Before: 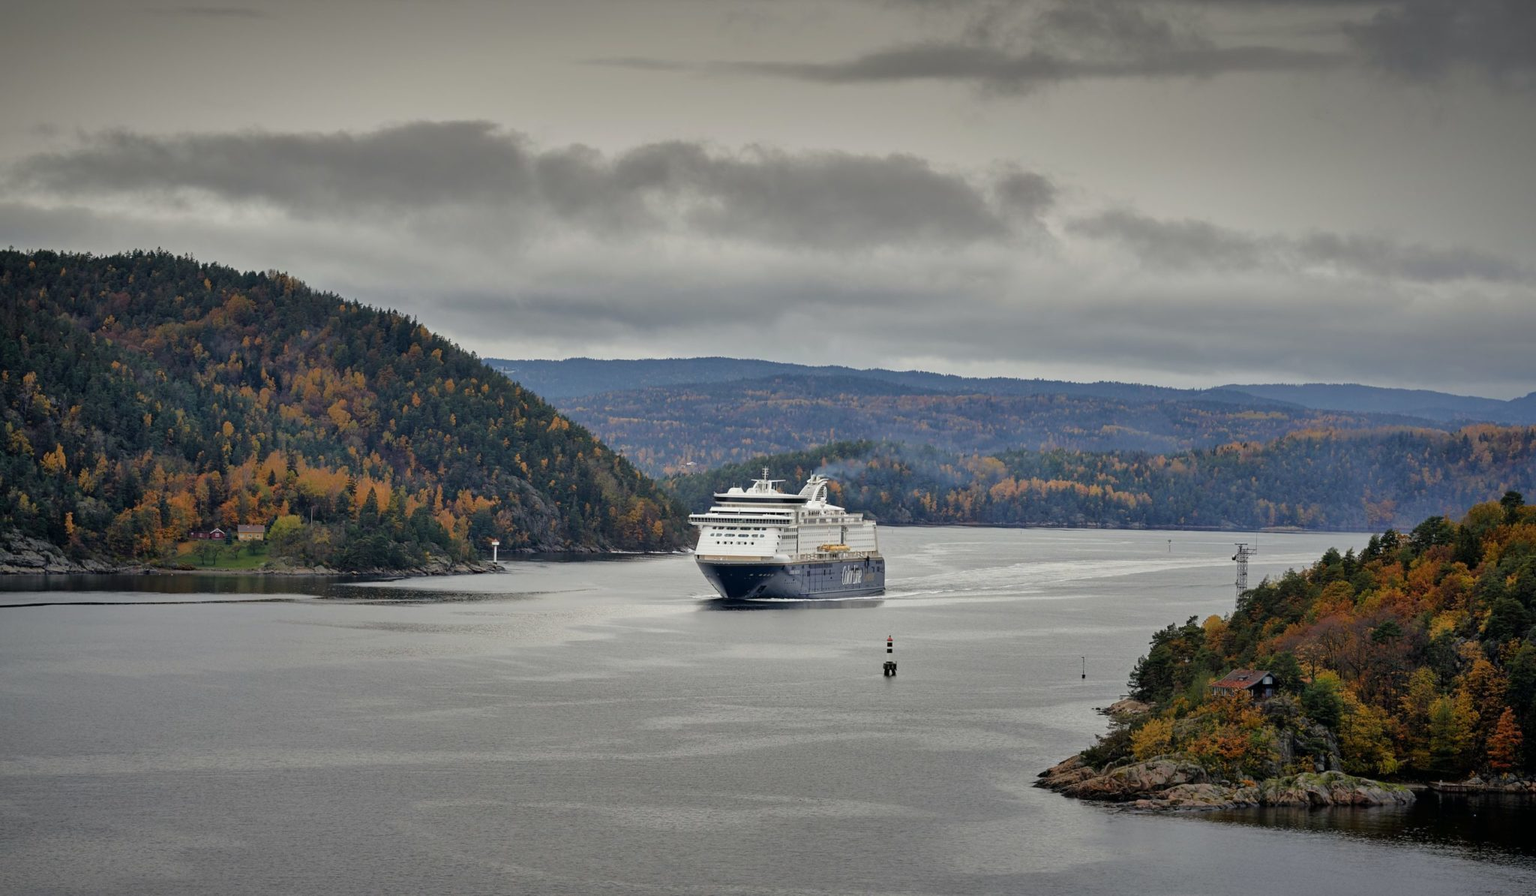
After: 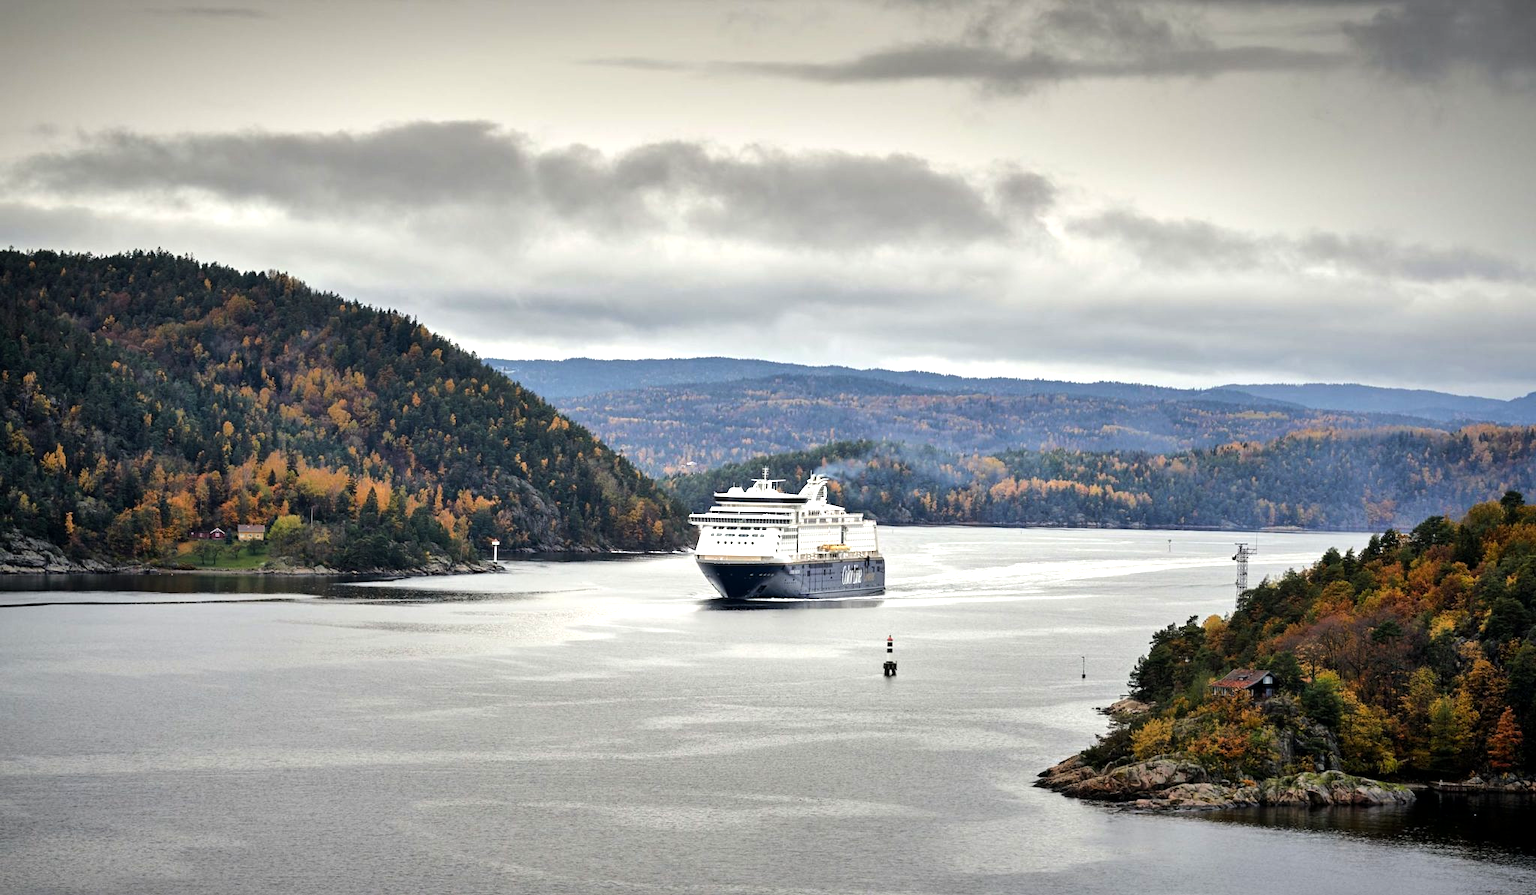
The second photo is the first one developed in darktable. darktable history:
tone equalizer: -8 EV -0.75 EV, -7 EV -0.7 EV, -6 EV -0.6 EV, -5 EV -0.4 EV, -3 EV 0.4 EV, -2 EV 0.6 EV, -1 EV 0.7 EV, +0 EV 0.75 EV, edges refinement/feathering 500, mask exposure compensation -1.57 EV, preserve details no
exposure: black level correction 0.001, exposure 0.5 EV, compensate exposure bias true, compensate highlight preservation false
